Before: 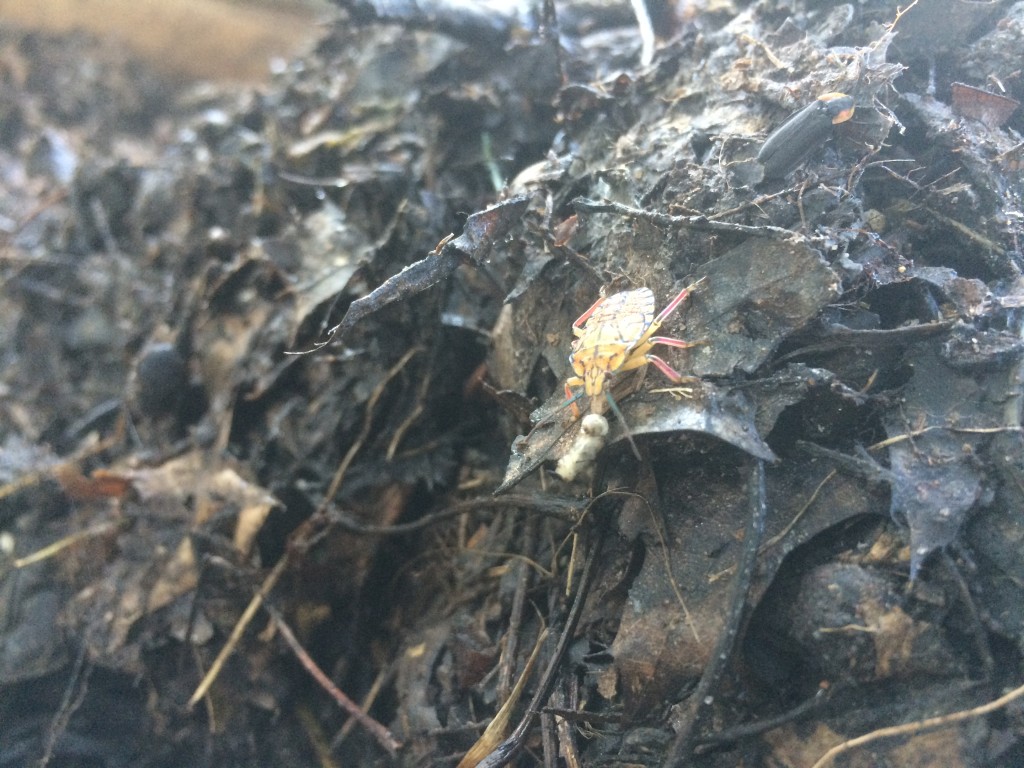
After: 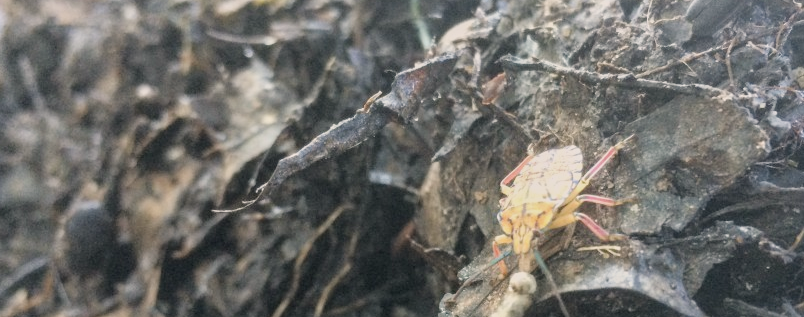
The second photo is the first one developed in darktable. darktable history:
crop: left 7.119%, top 18.518%, right 14.306%, bottom 40.194%
filmic rgb: black relative exposure -7.65 EV, white relative exposure 4.56 EV, hardness 3.61
shadows and highlights: shadows 42.87, highlights 7.32
color correction: highlights a* 3.68, highlights b* 5.12
exposure: black level correction 0.001, compensate exposure bias true, compensate highlight preservation false
local contrast: detail 130%
